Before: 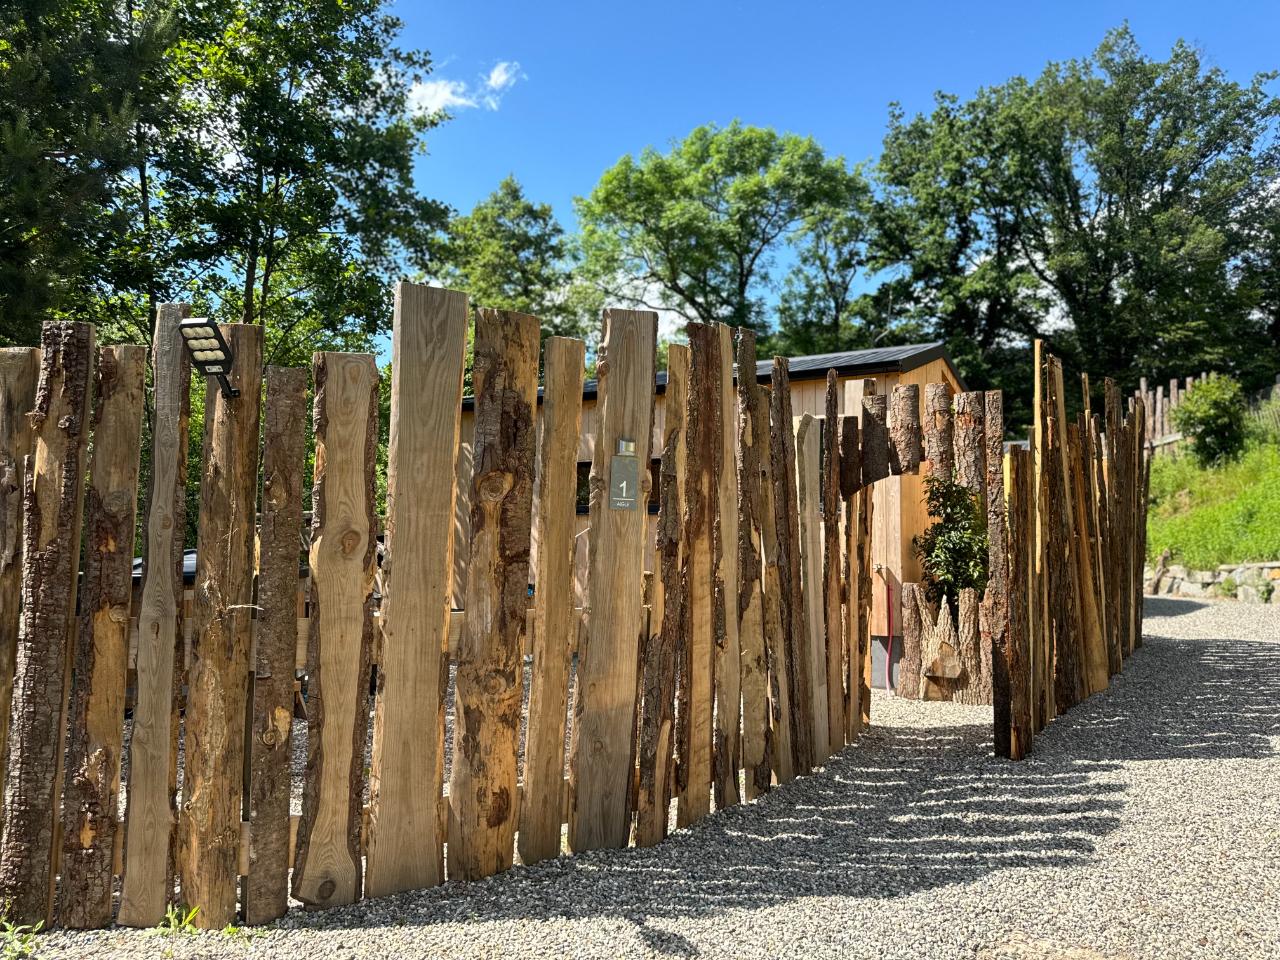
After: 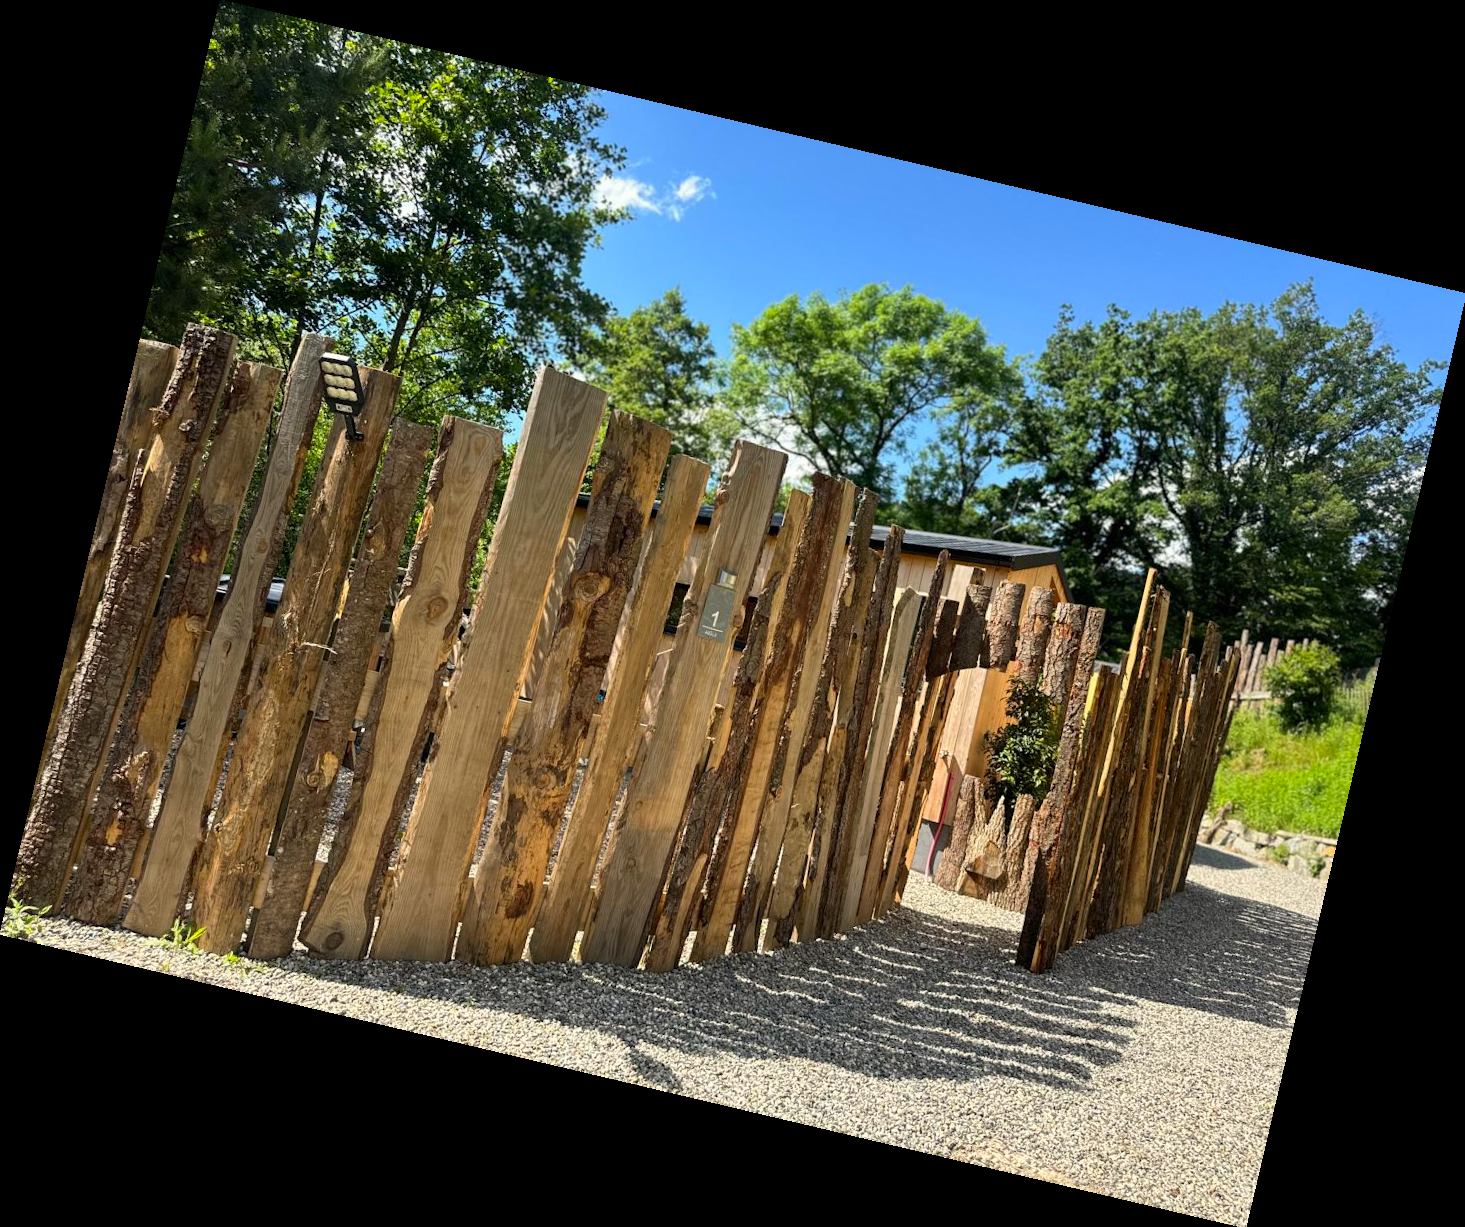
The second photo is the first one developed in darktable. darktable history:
color correction: highlights a* 0.816, highlights b* 2.78, saturation 1.1
base curve: preserve colors none
rotate and perspective: rotation 13.27°, automatic cropping off
